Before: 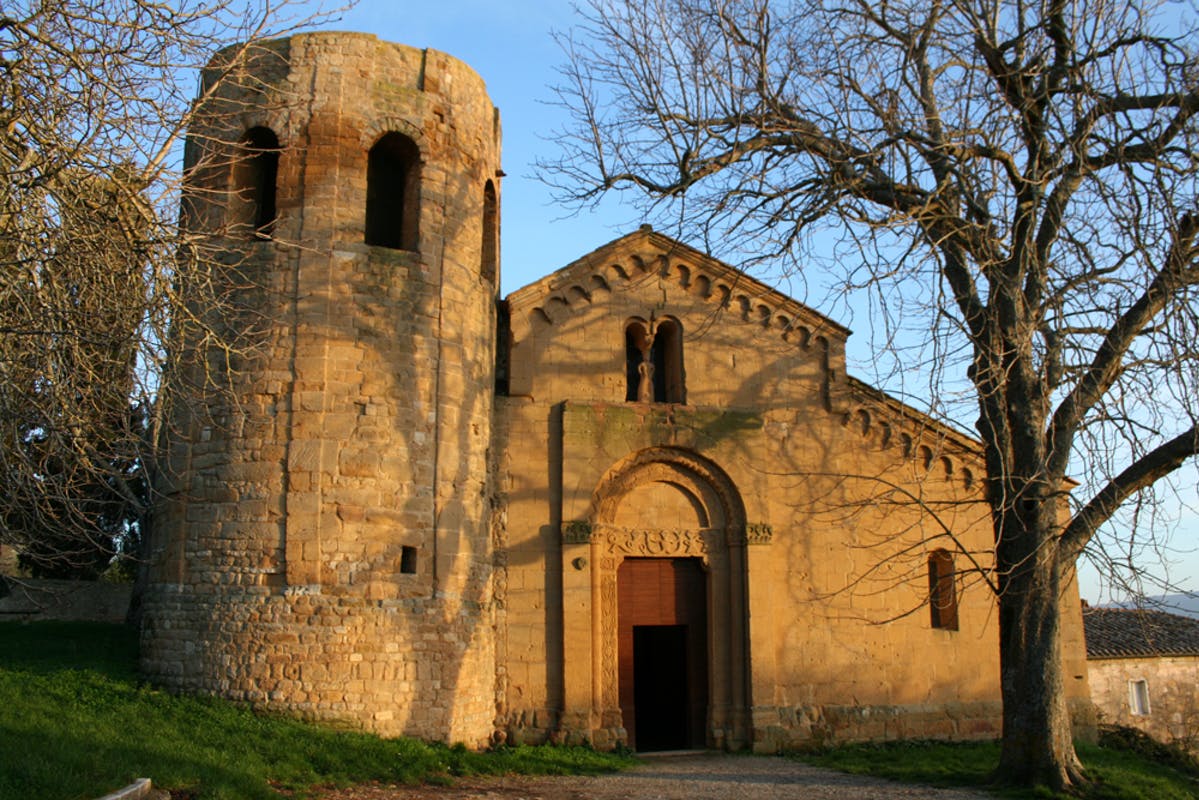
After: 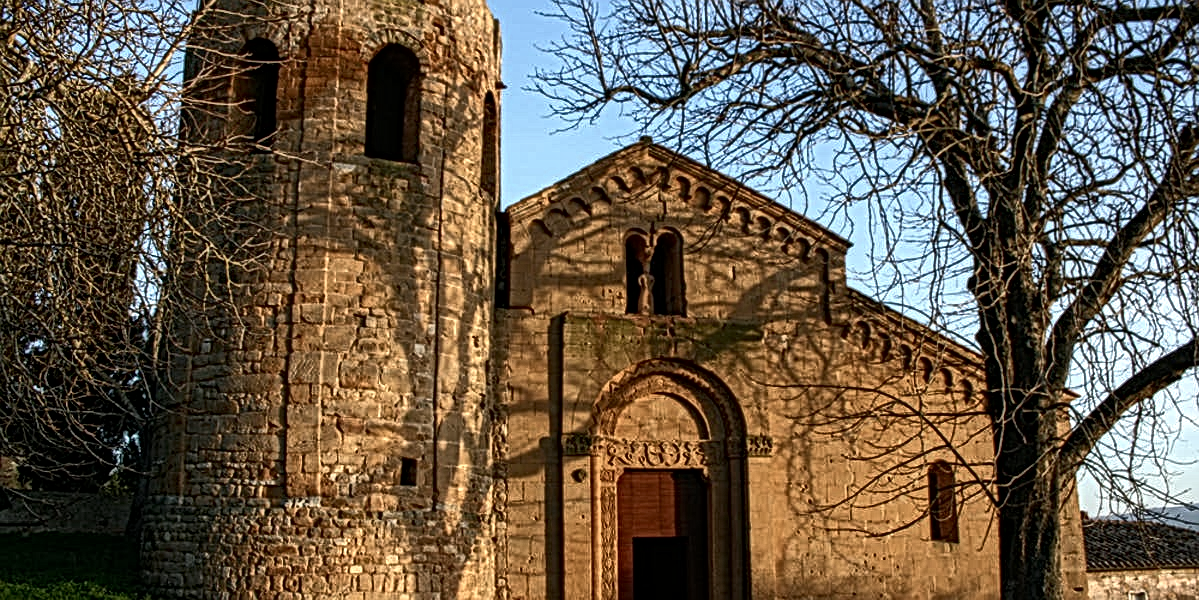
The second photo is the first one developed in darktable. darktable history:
local contrast: mode bilateral grid, contrast 20, coarseness 3, detail 300%, midtone range 0.2
contrast brightness saturation: saturation 0.18
crop: top 11.038%, bottom 13.962%
color balance rgb: perceptual saturation grading › highlights -31.88%, perceptual saturation grading › mid-tones 5.8%, perceptual saturation grading › shadows 18.12%, perceptual brilliance grading › highlights 3.62%, perceptual brilliance grading › mid-tones -18.12%, perceptual brilliance grading › shadows -41.3%
